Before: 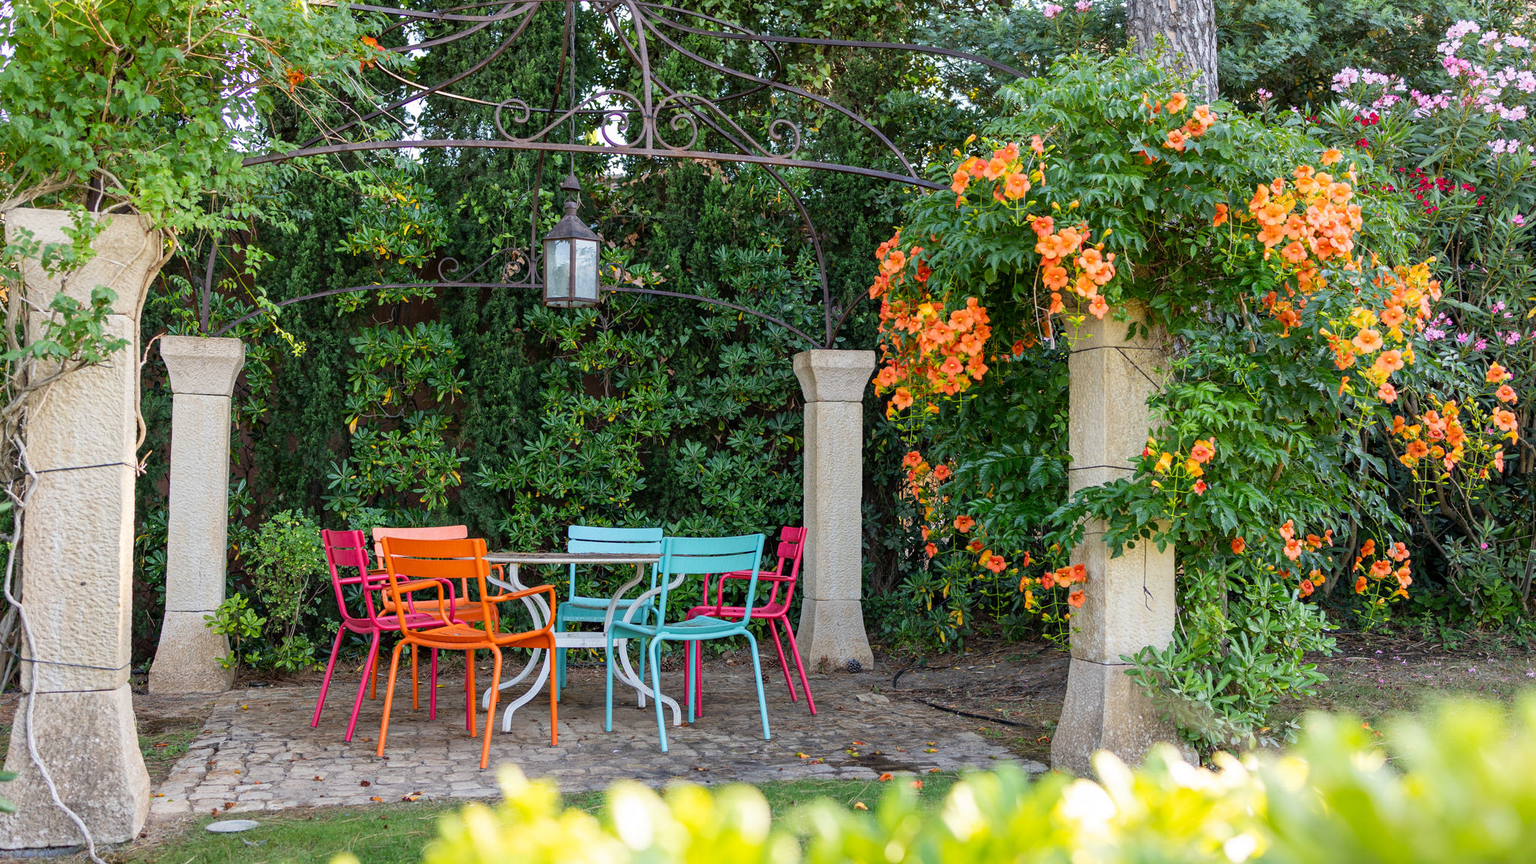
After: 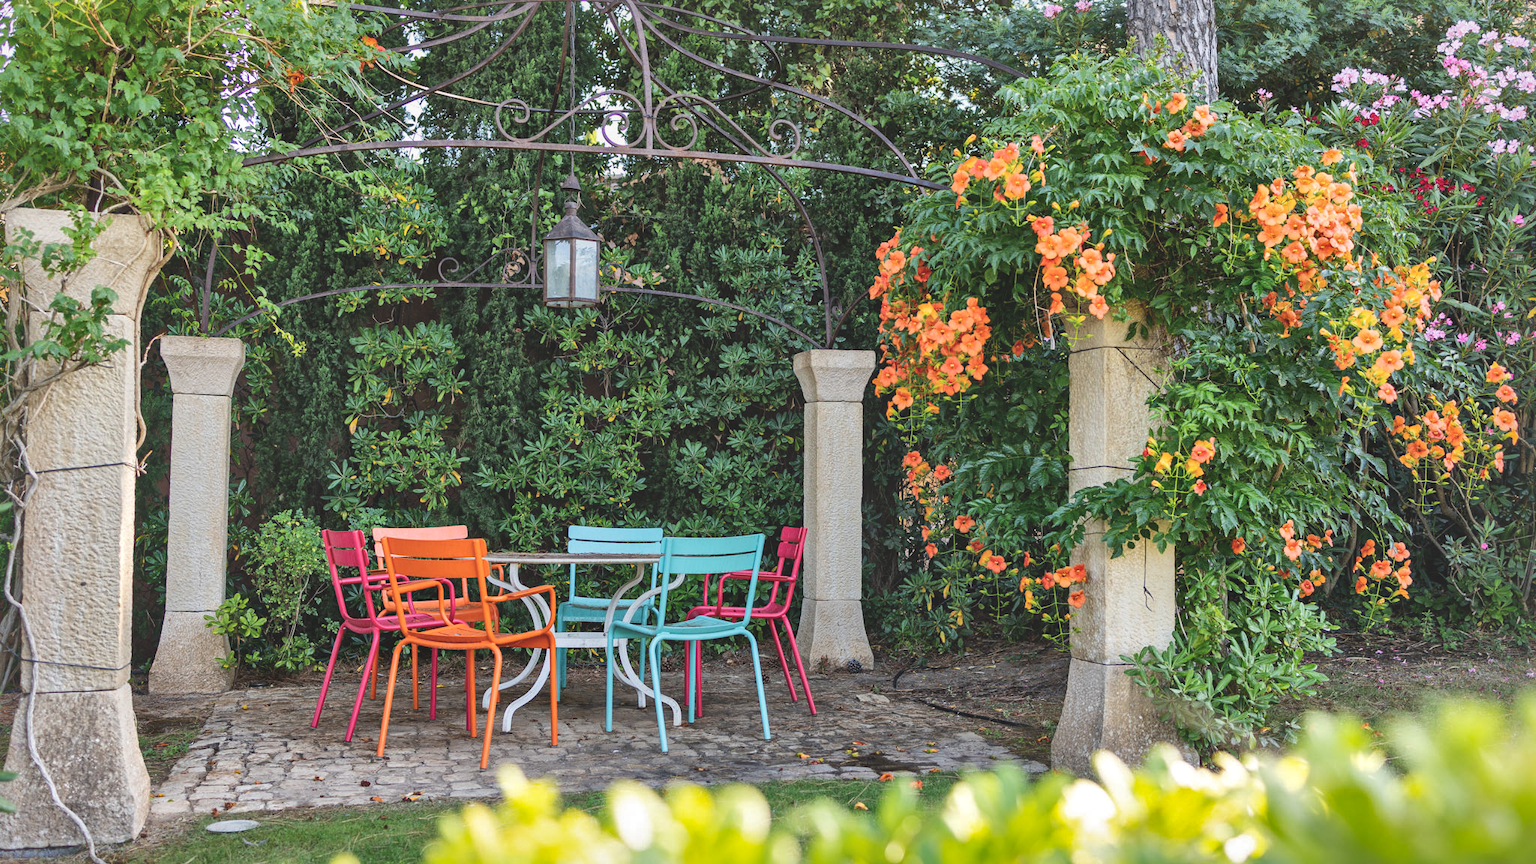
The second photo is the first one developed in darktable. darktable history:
local contrast: mode bilateral grid, contrast 20, coarseness 49, detail 171%, midtone range 0.2
shadows and highlights: on, module defaults
exposure: black level correction -0.025, exposure -0.12 EV, compensate highlight preservation false
